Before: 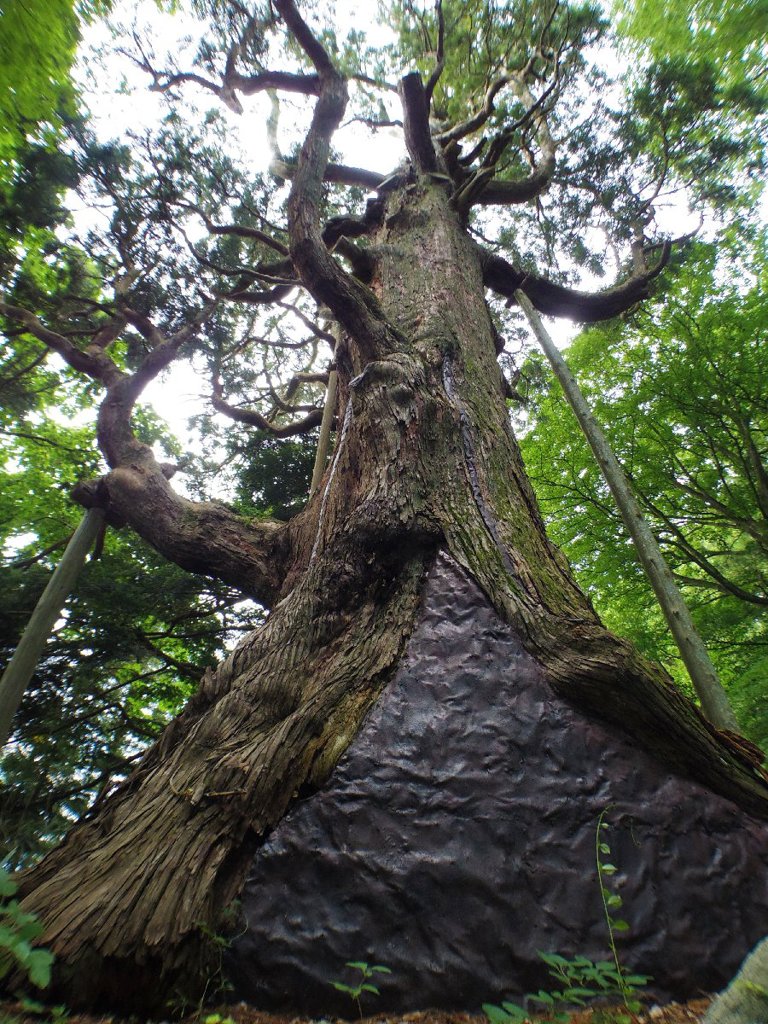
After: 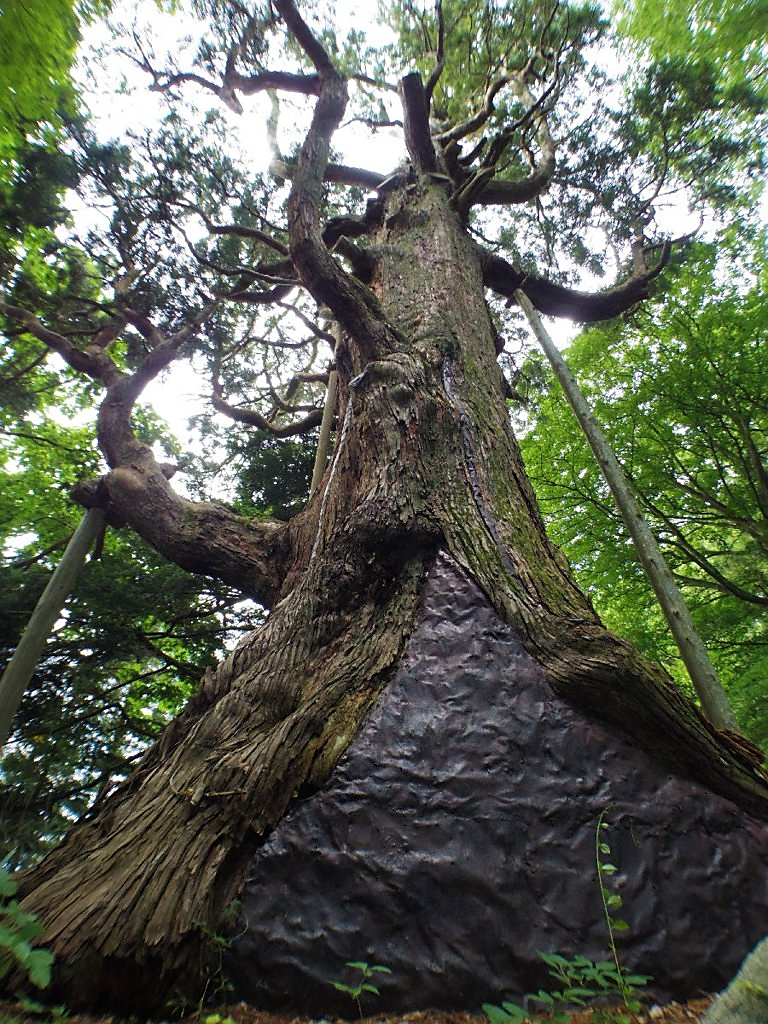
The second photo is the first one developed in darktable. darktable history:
sharpen: radius 1.854, amount 0.393, threshold 1.199
